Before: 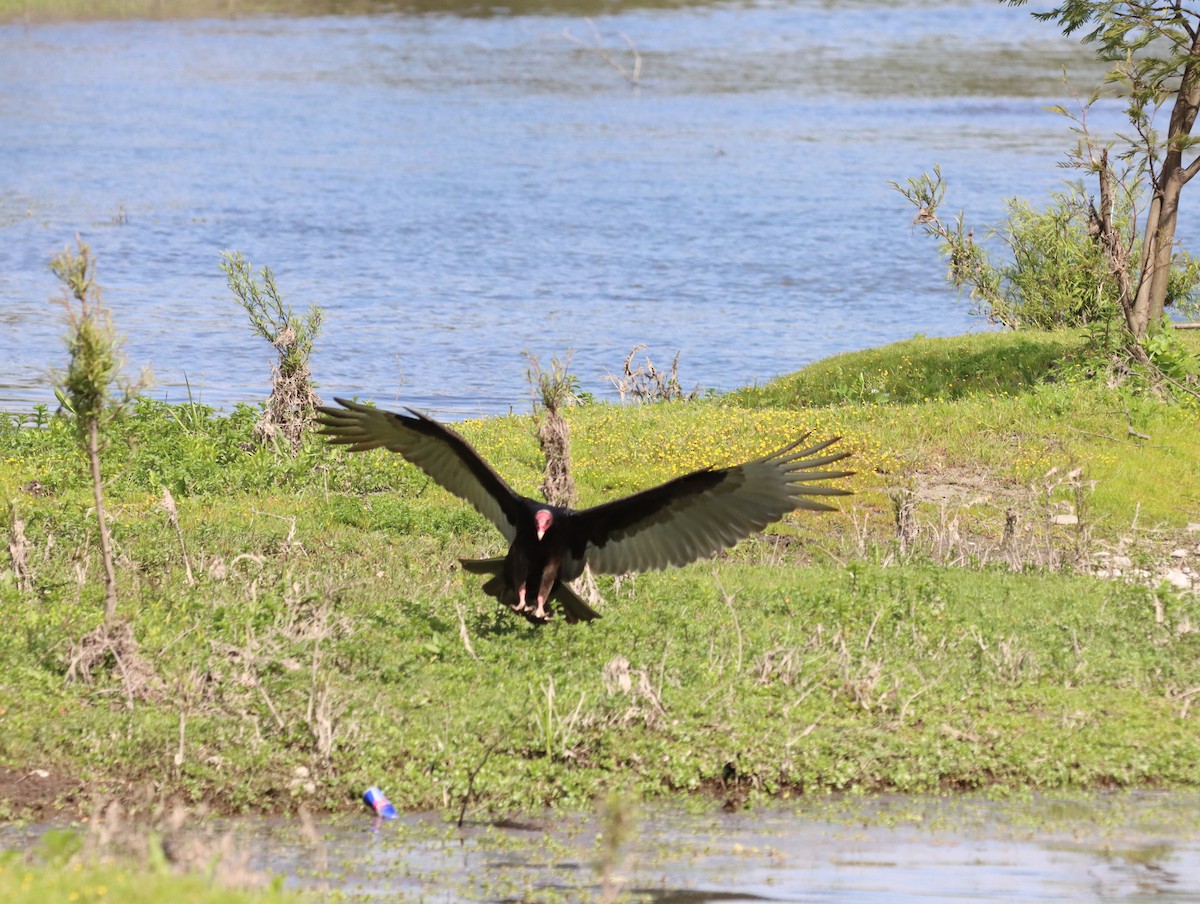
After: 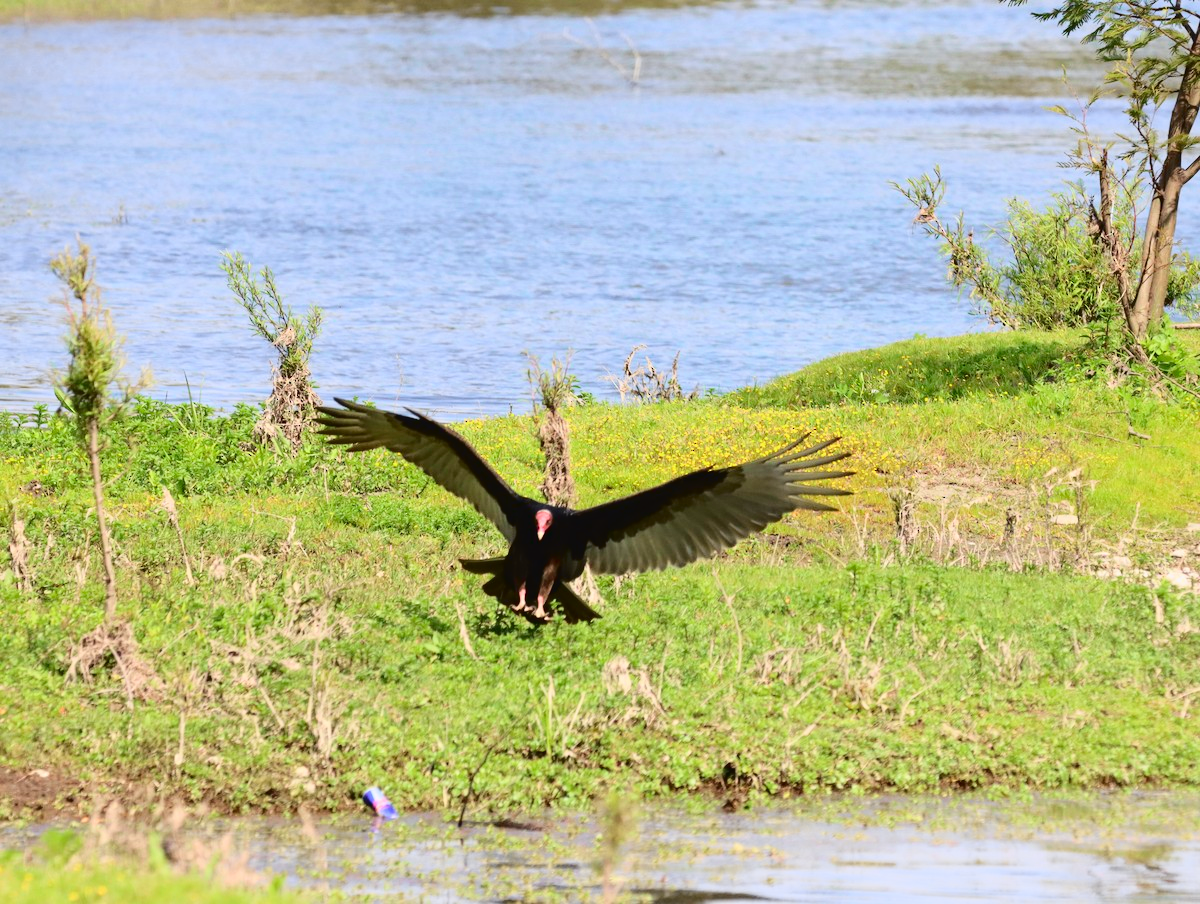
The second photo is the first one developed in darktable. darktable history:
tone curve: curves: ch0 [(0, 0.023) (0.132, 0.075) (0.256, 0.2) (0.454, 0.495) (0.708, 0.78) (0.844, 0.896) (1, 0.98)]; ch1 [(0, 0) (0.37, 0.308) (0.478, 0.46) (0.499, 0.5) (0.513, 0.508) (0.526, 0.533) (0.59, 0.612) (0.764, 0.804) (1, 1)]; ch2 [(0, 0) (0.312, 0.313) (0.461, 0.454) (0.48, 0.477) (0.503, 0.5) (0.526, 0.54) (0.564, 0.595) (0.631, 0.676) (0.713, 0.767) (0.985, 0.966)], color space Lab, independent channels
